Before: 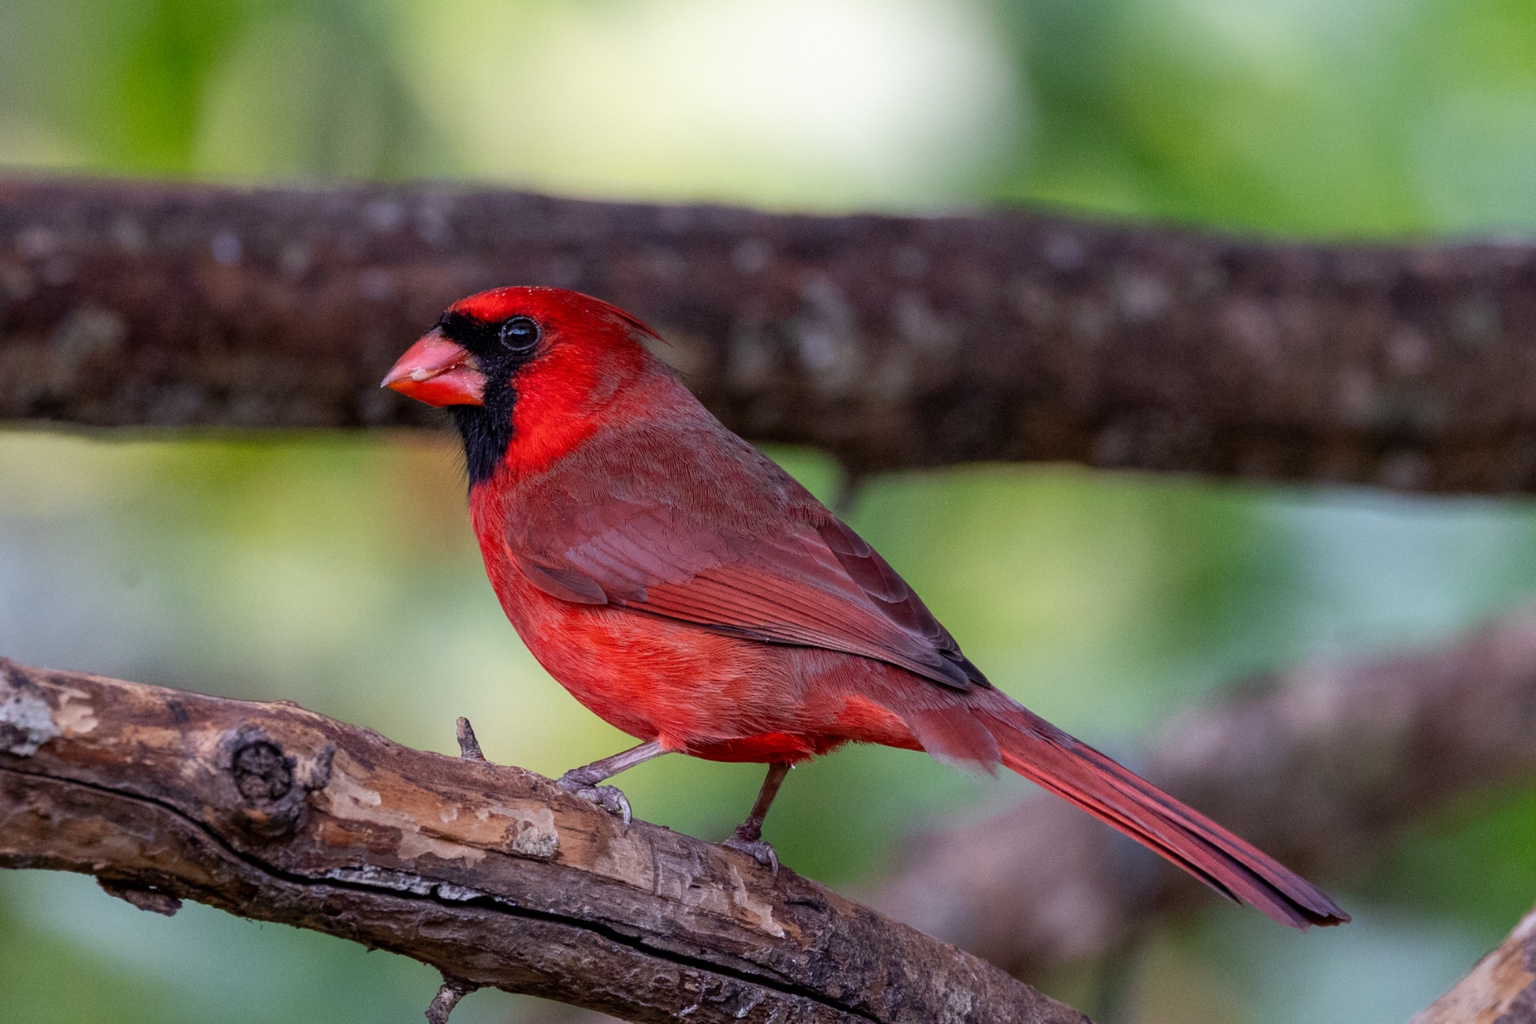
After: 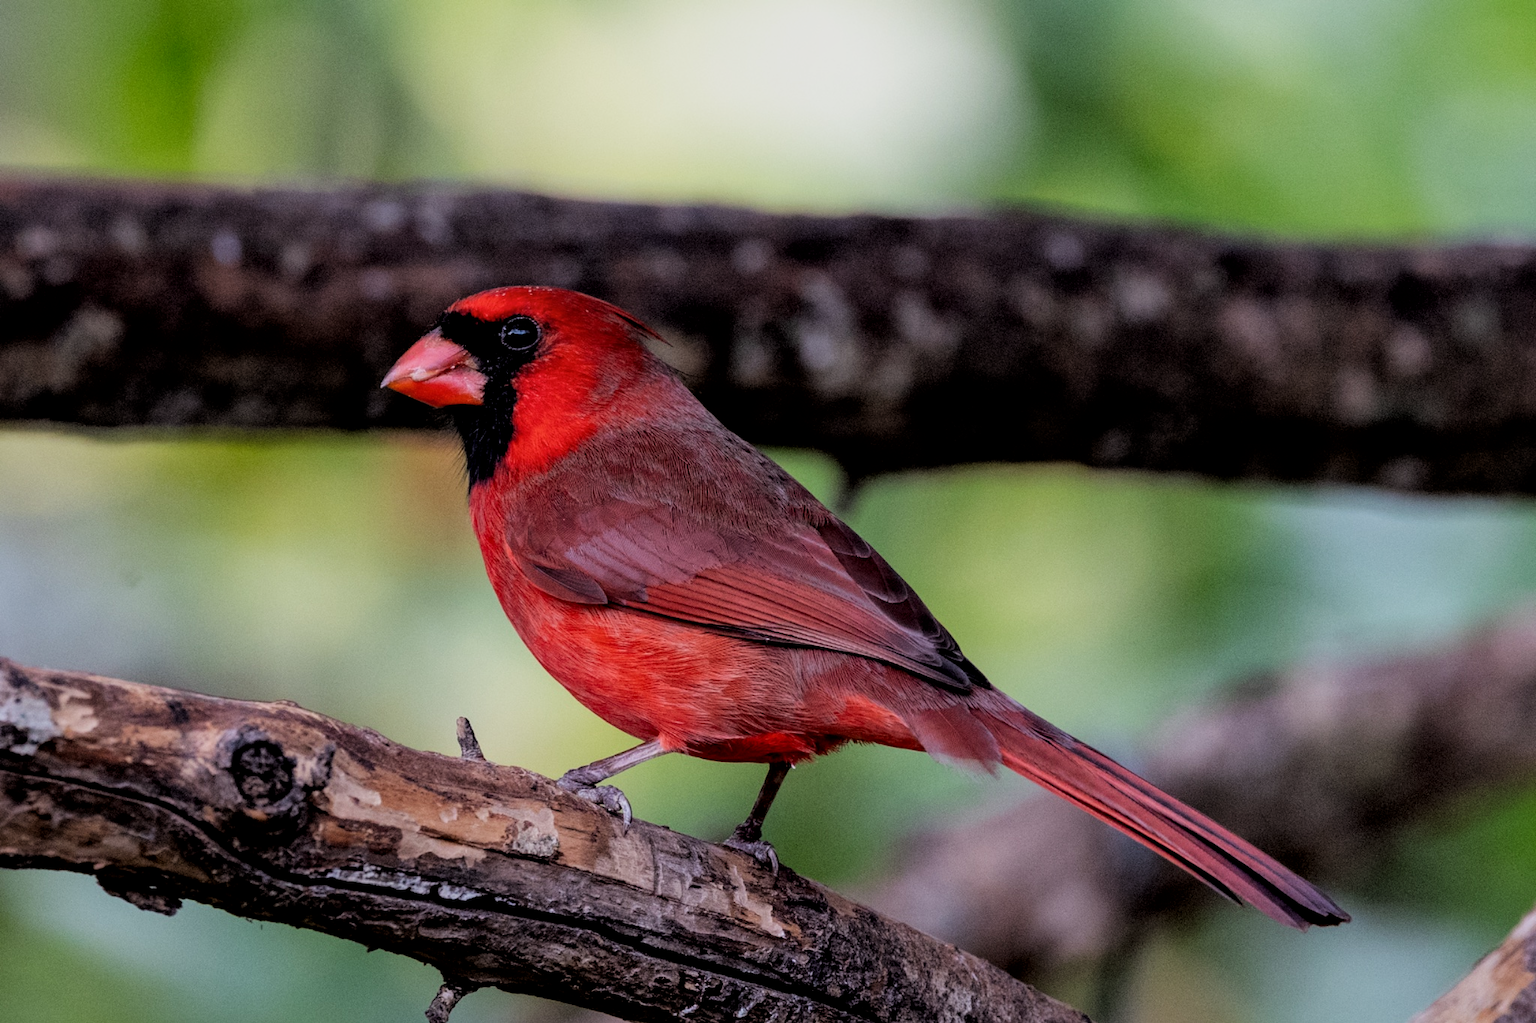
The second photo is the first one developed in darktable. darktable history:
filmic rgb: black relative exposure -3.86 EV, white relative exposure 3.48 EV, threshold 3.04 EV, hardness 2.55, contrast 1.104, enable highlight reconstruction true
local contrast: mode bilateral grid, contrast 20, coarseness 51, detail 120%, midtone range 0.2
